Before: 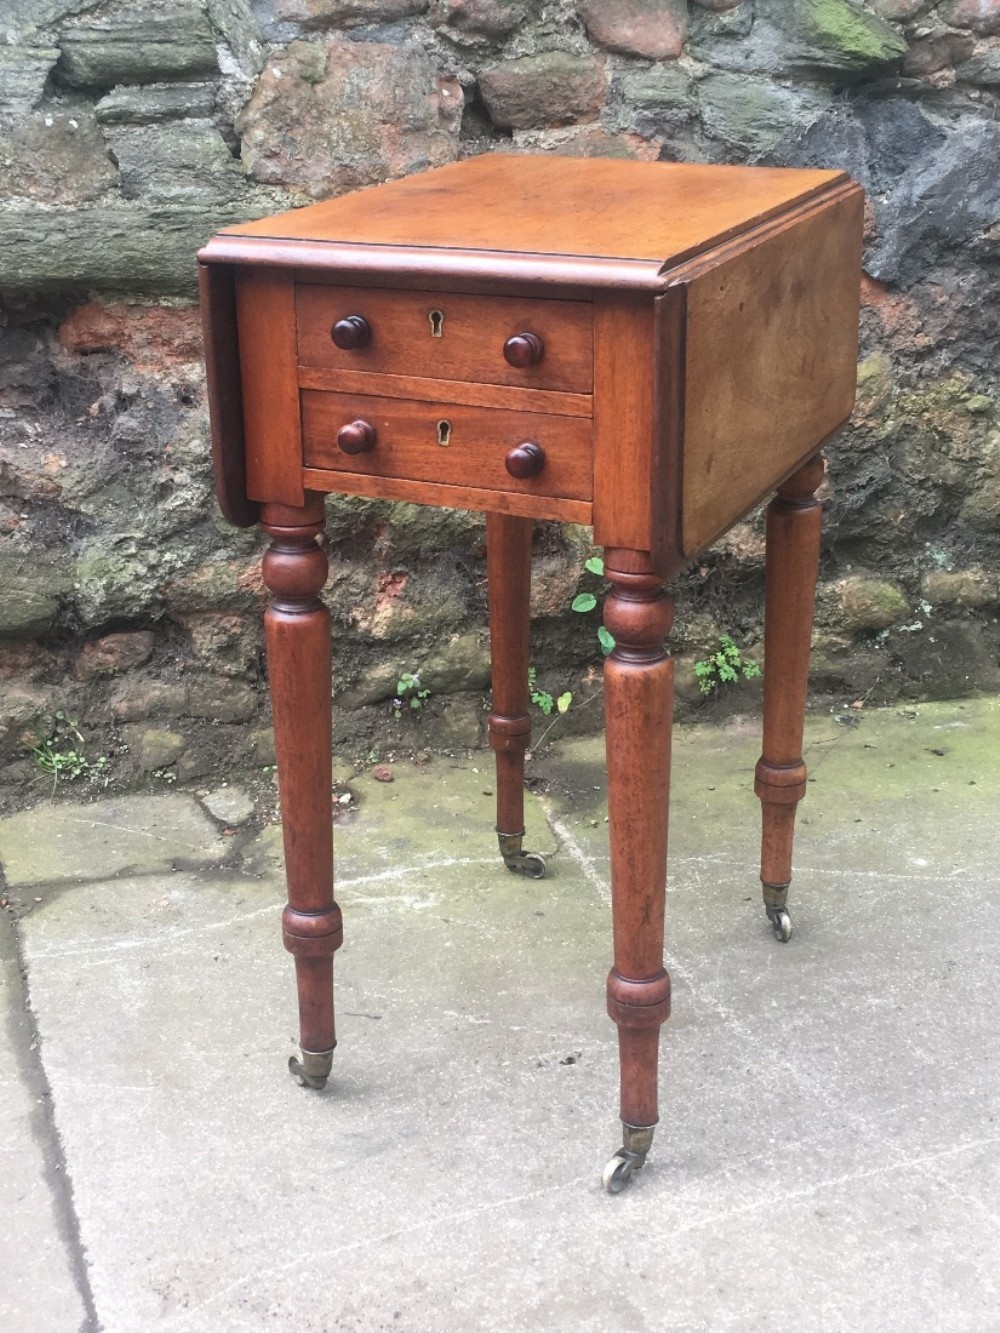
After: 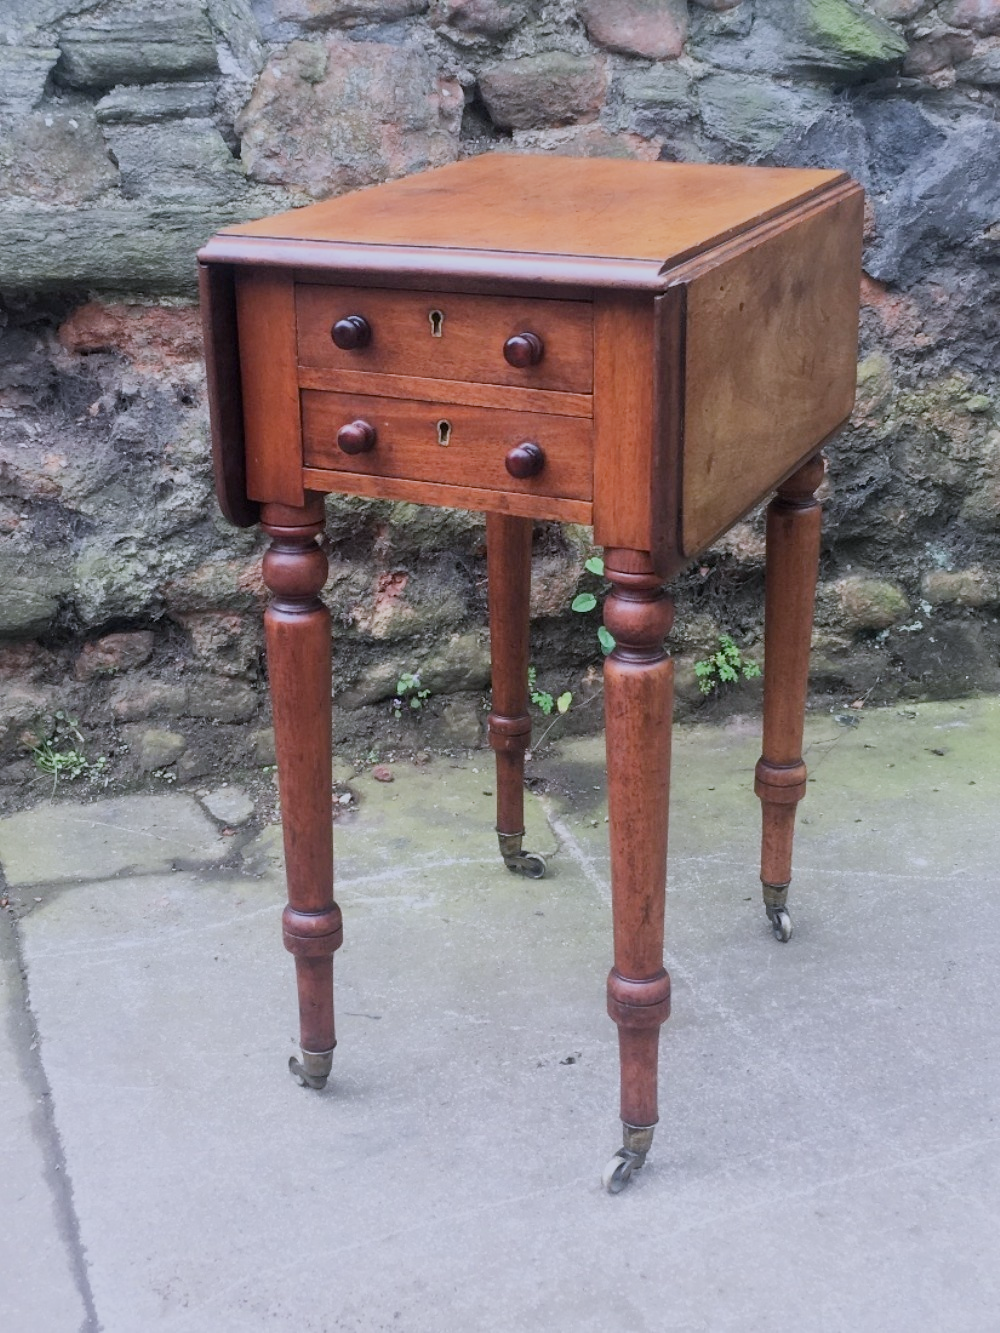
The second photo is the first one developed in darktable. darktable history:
exposure: black level correction 0.007, compensate highlight preservation false
filmic rgb: black relative exposure -16 EV, white relative exposure 6.12 EV, hardness 5.22
white balance: red 0.967, blue 1.119, emerald 0.756
